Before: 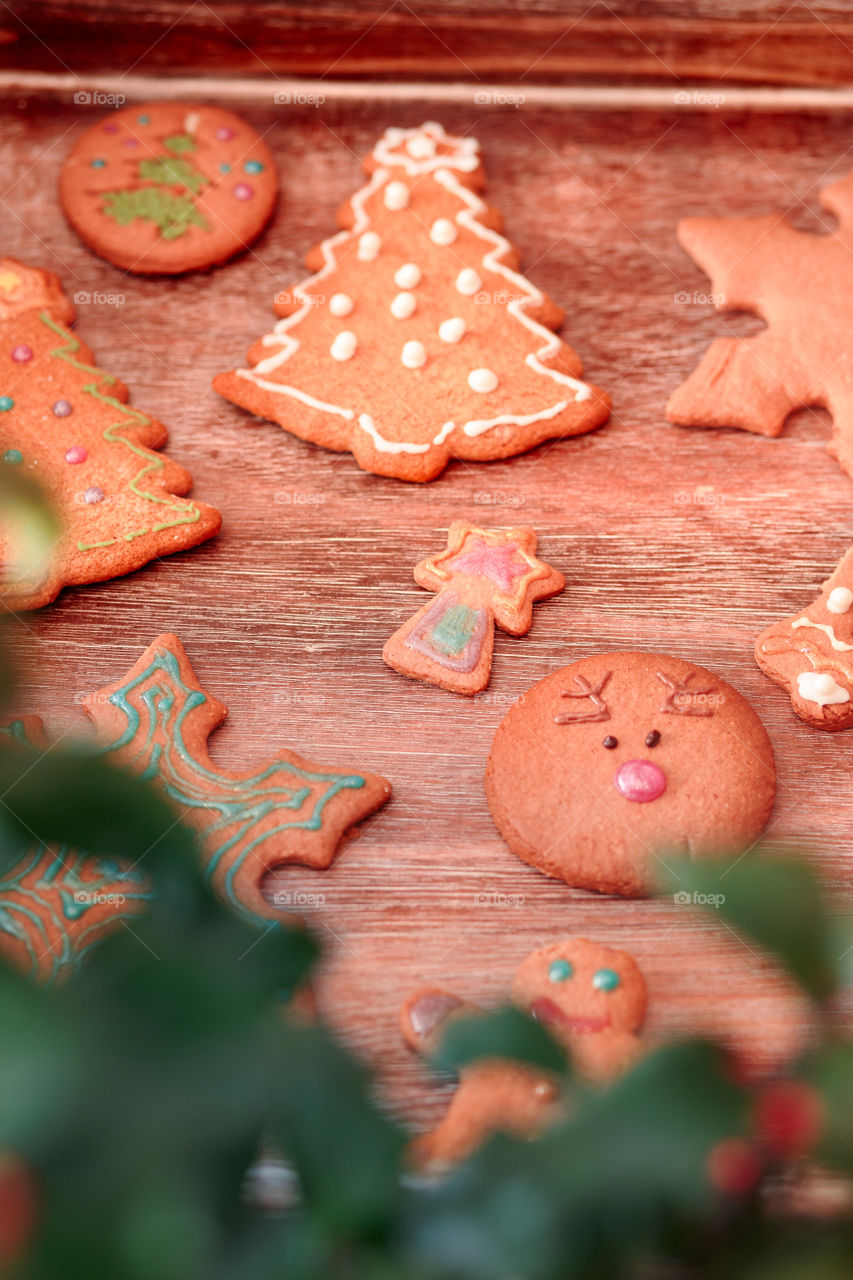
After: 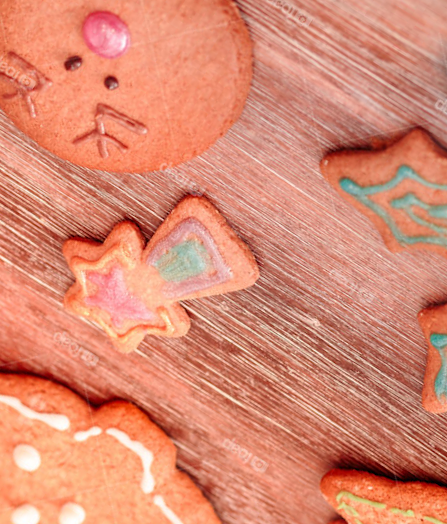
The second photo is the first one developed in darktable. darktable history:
crop and rotate: angle 147.87°, left 9.121%, top 15.581%, right 4.544%, bottom 17.01%
